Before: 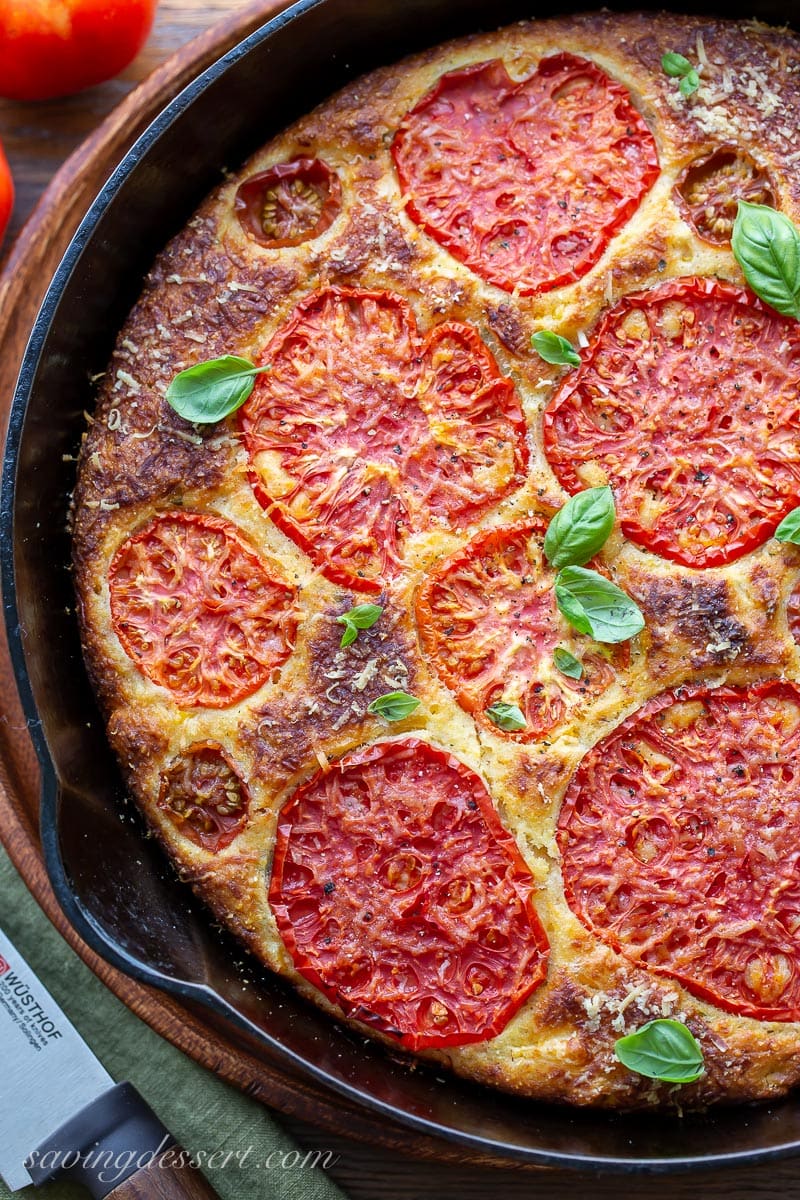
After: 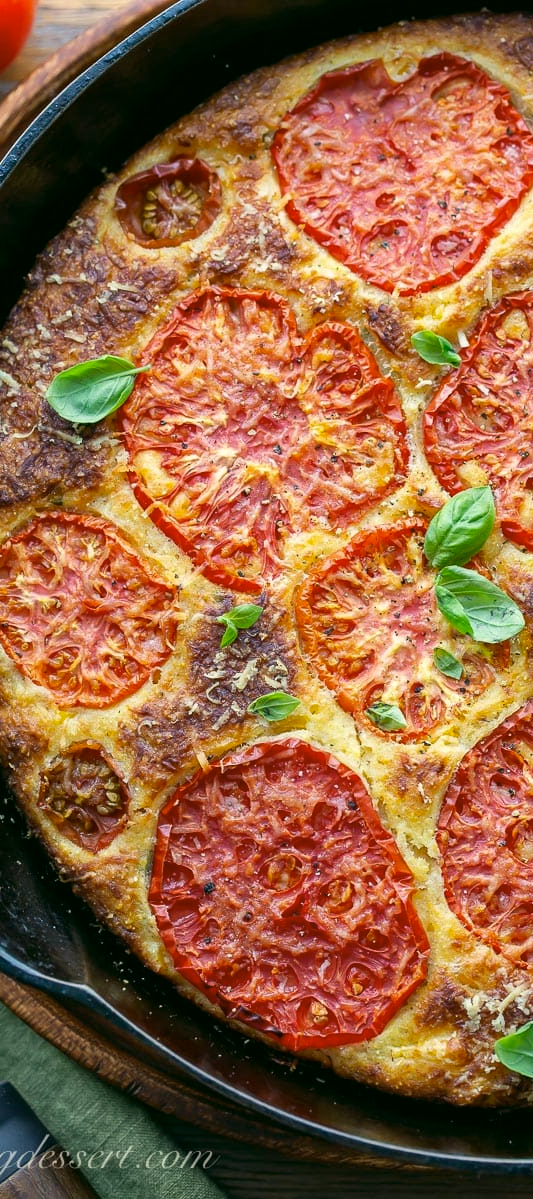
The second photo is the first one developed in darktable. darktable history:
color correction: highlights a* -0.51, highlights b* 9.12, shadows a* -9.1, shadows b* 1.41
crop and rotate: left 15.155%, right 18.173%
